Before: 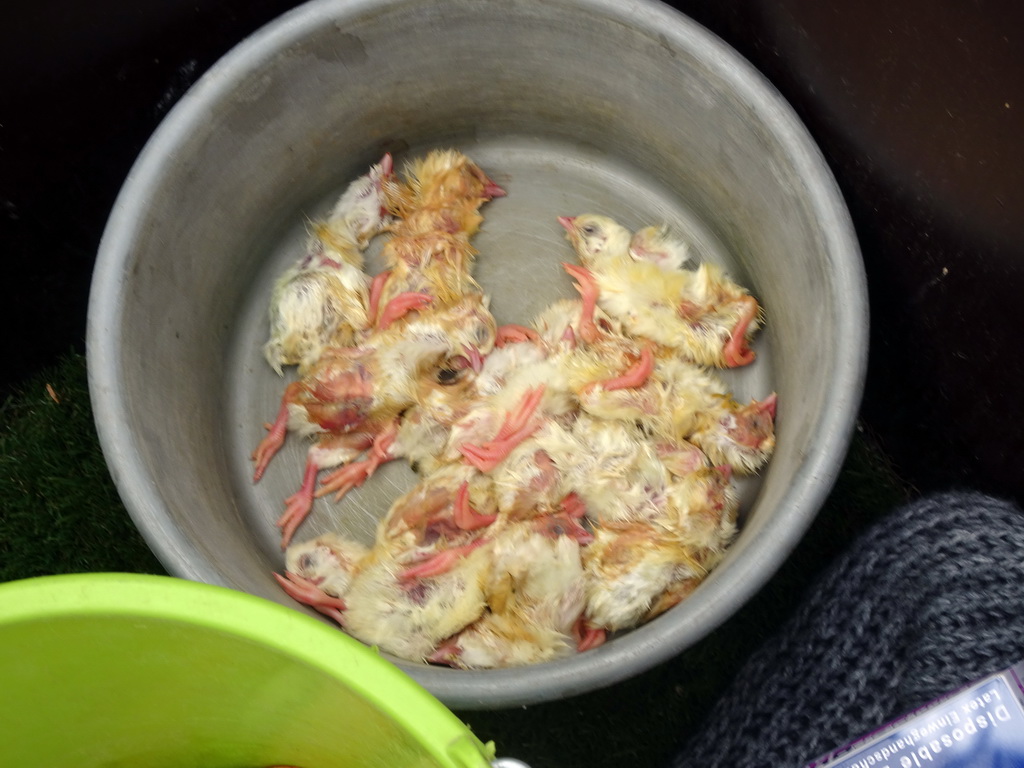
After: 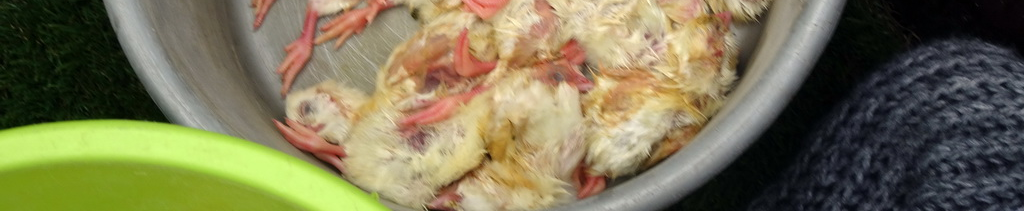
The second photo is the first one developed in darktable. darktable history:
crop and rotate: top 59.081%, bottom 13.407%
